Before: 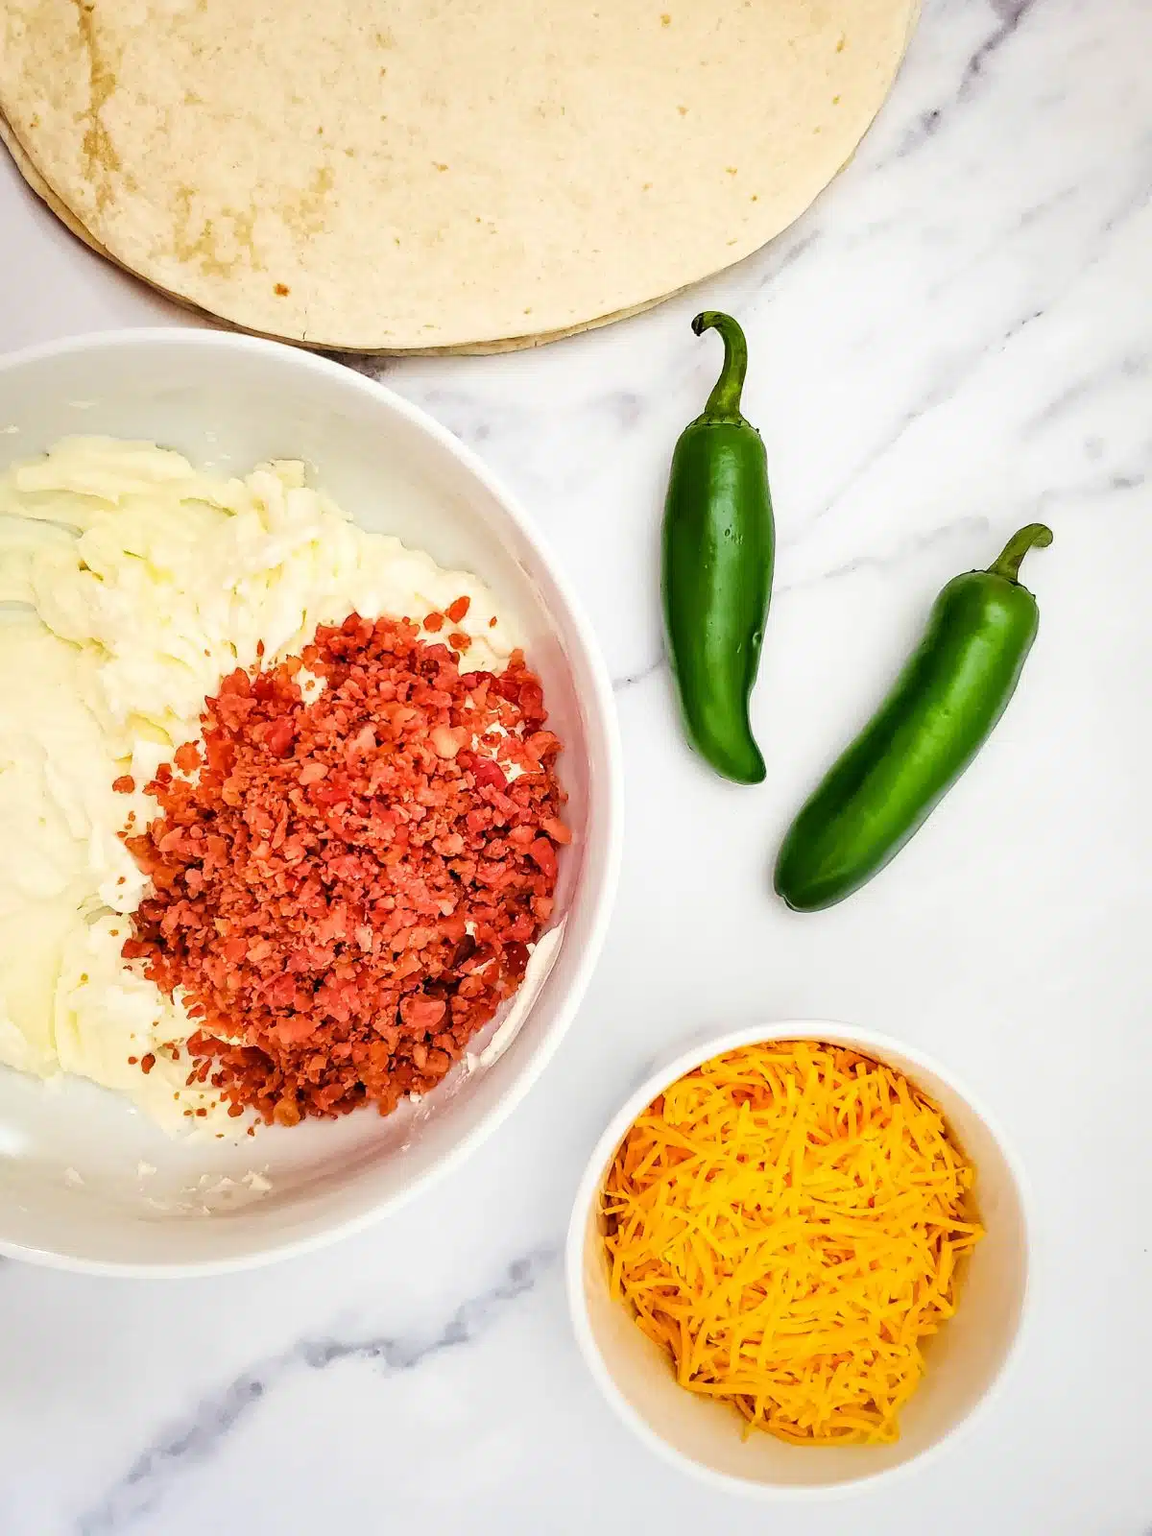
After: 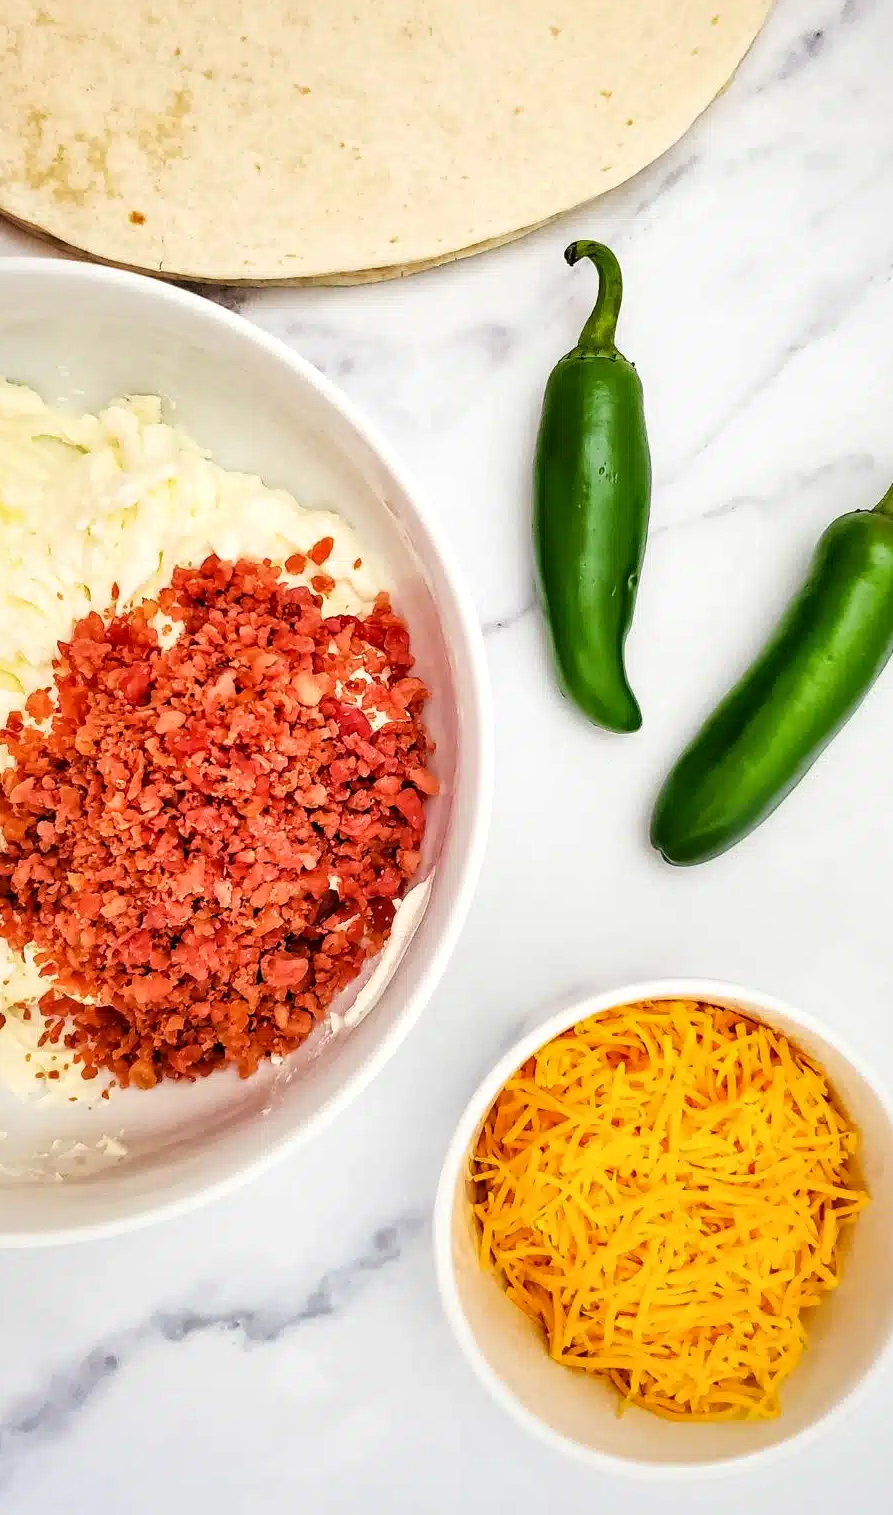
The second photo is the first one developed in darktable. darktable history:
crop and rotate: left 13.026%, top 5.281%, right 12.515%
local contrast: mode bilateral grid, contrast 19, coarseness 50, detail 120%, midtone range 0.2
